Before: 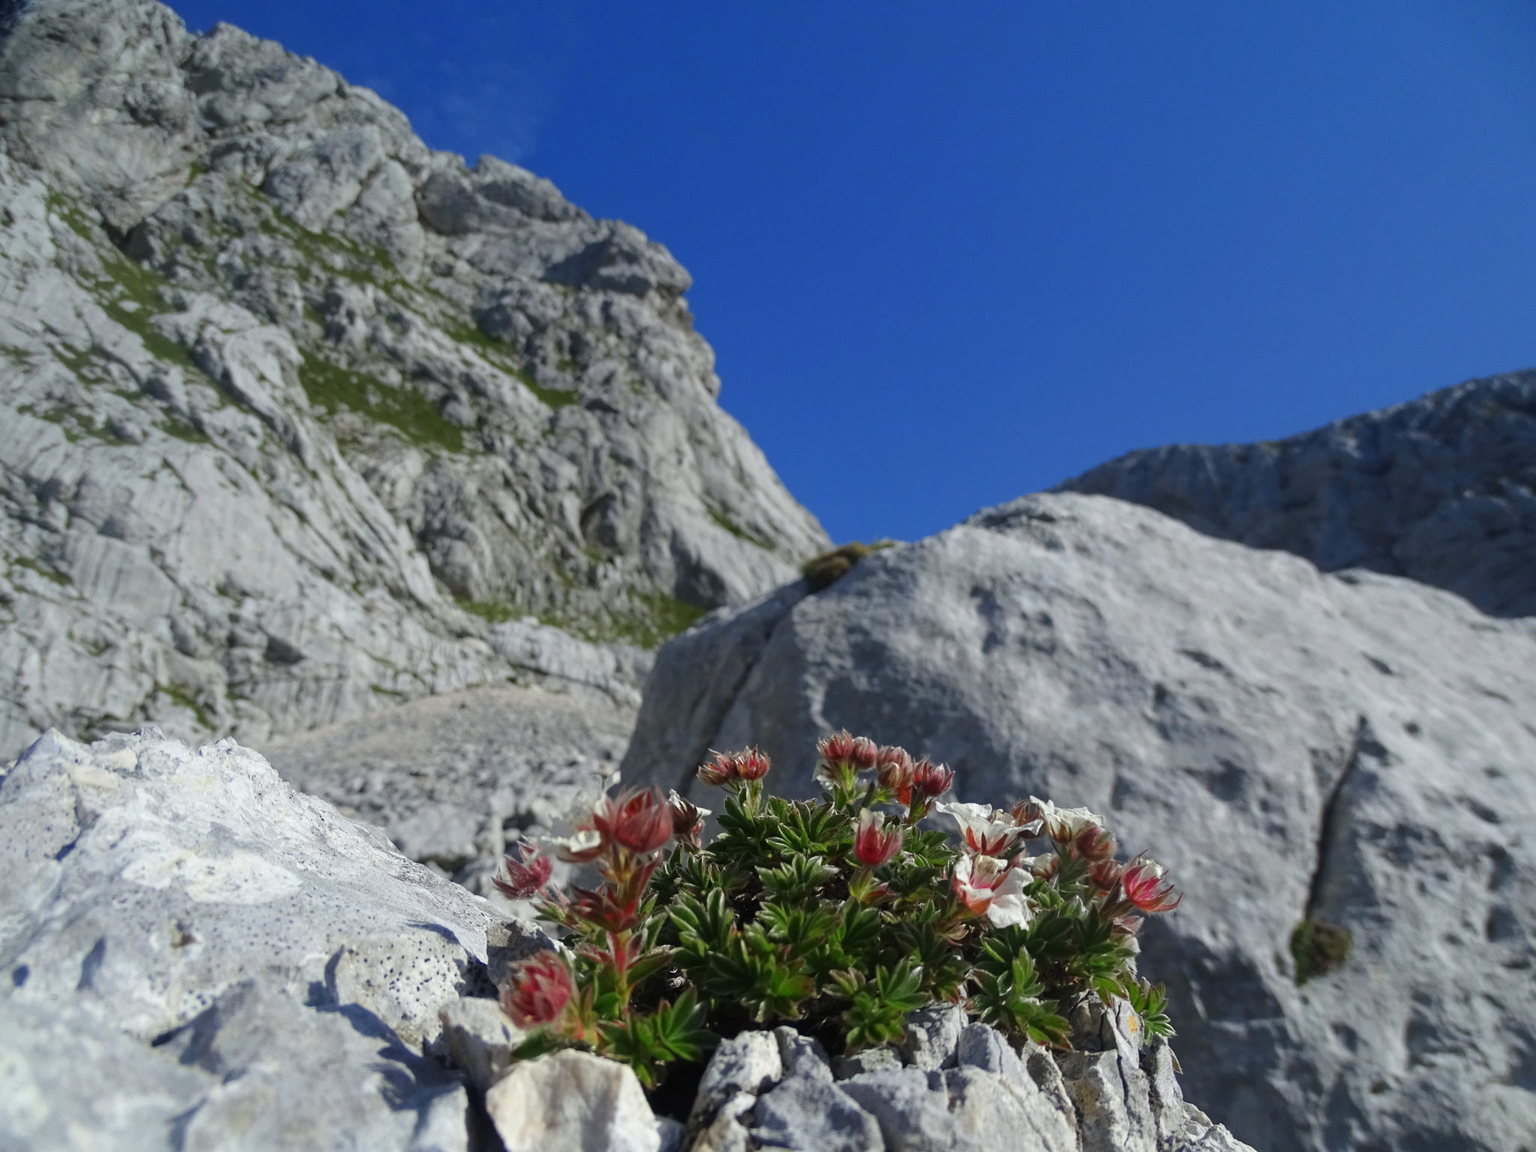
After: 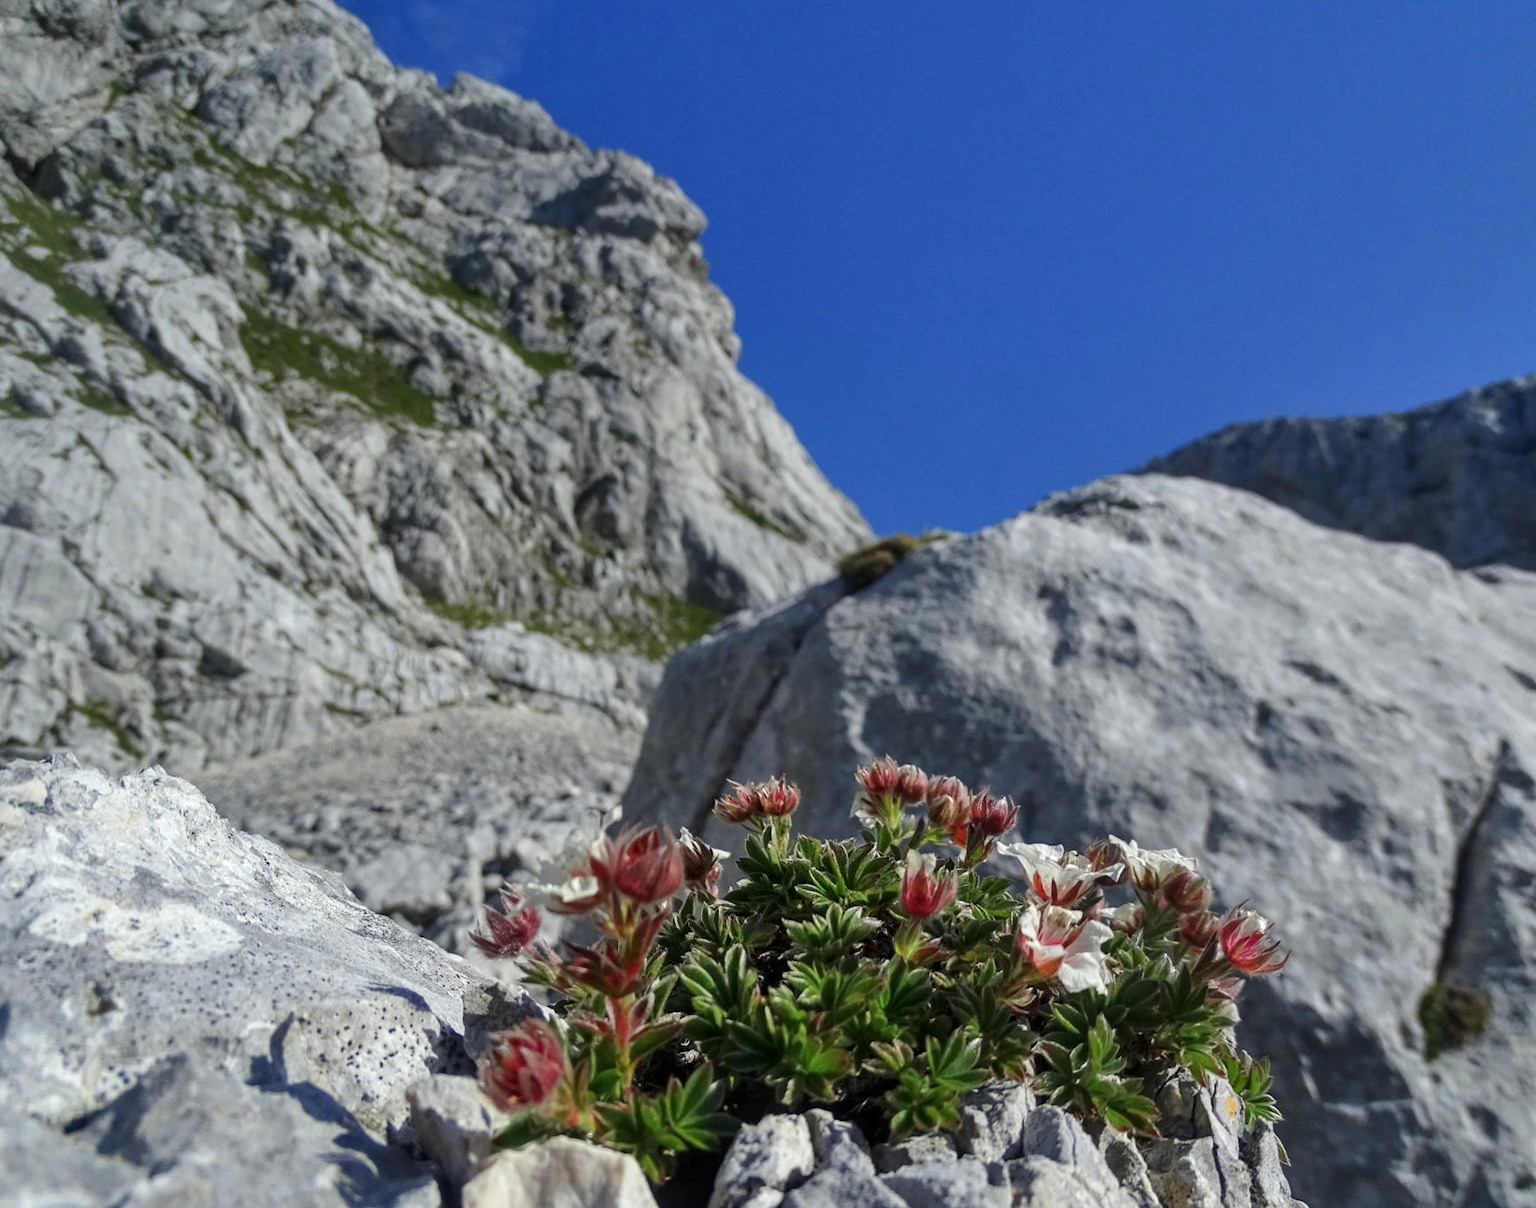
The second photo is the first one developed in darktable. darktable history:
shadows and highlights: soften with gaussian
tone equalizer: edges refinement/feathering 500, mask exposure compensation -1.57 EV, preserve details no
crop: left 6.35%, top 8.169%, right 9.551%, bottom 3.558%
local contrast: on, module defaults
